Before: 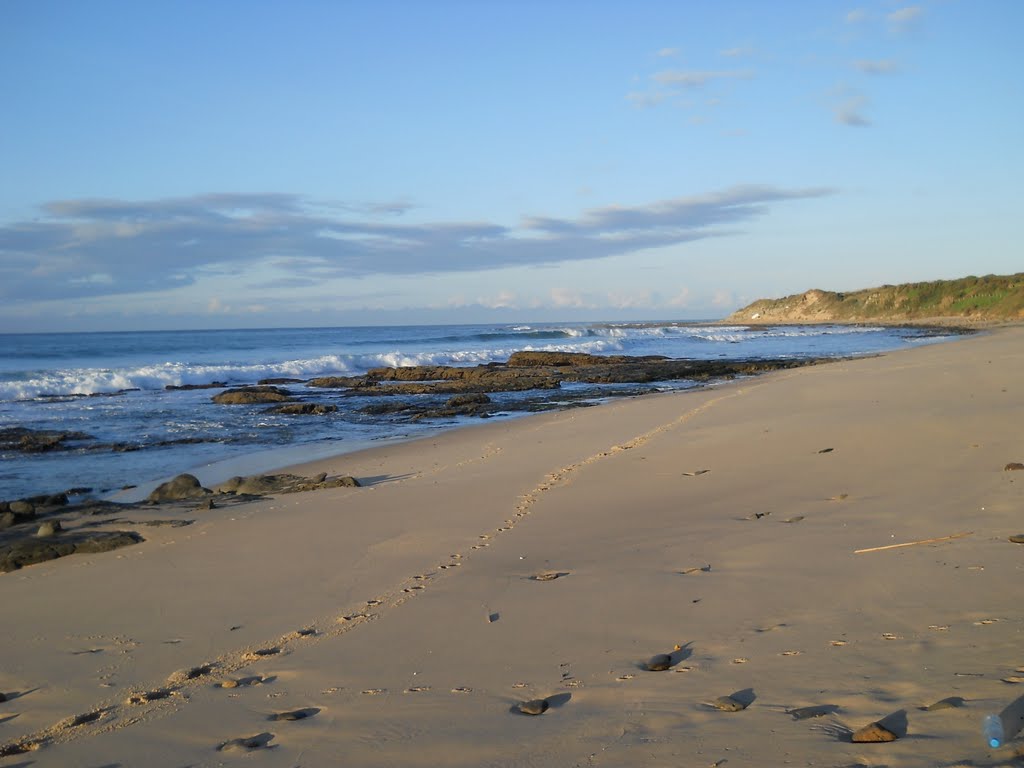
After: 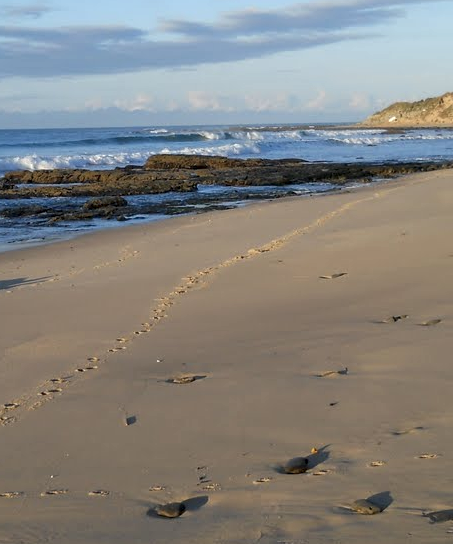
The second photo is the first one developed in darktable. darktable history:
local contrast: on, module defaults
crop: left 35.543%, top 25.726%, right 20.159%, bottom 3.43%
